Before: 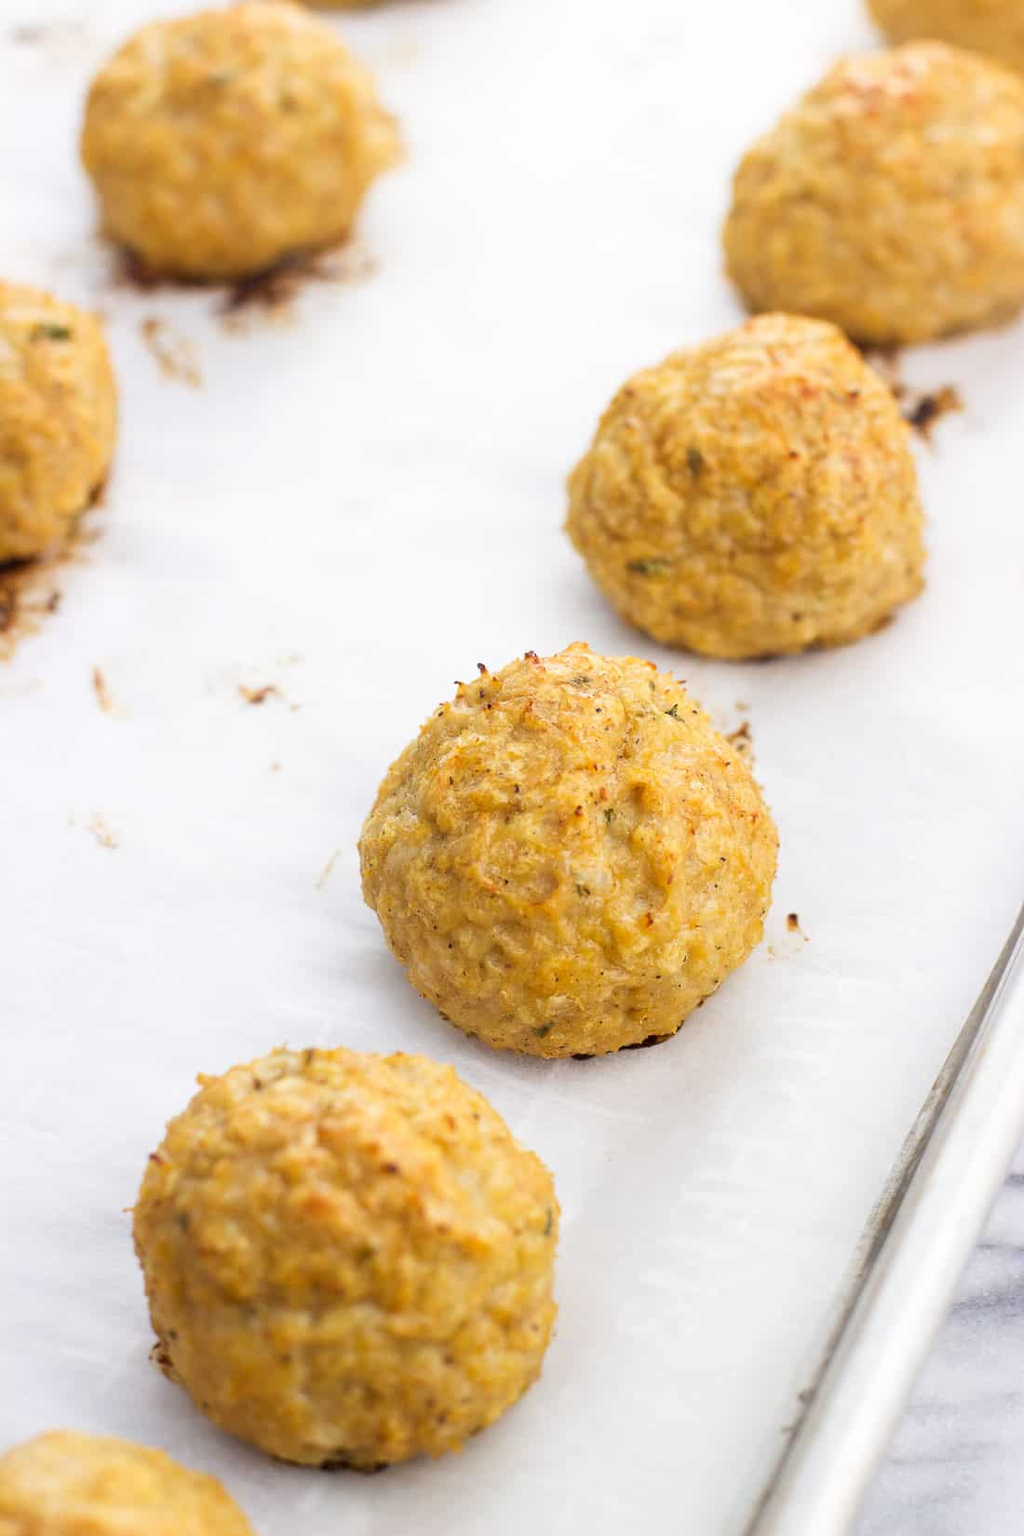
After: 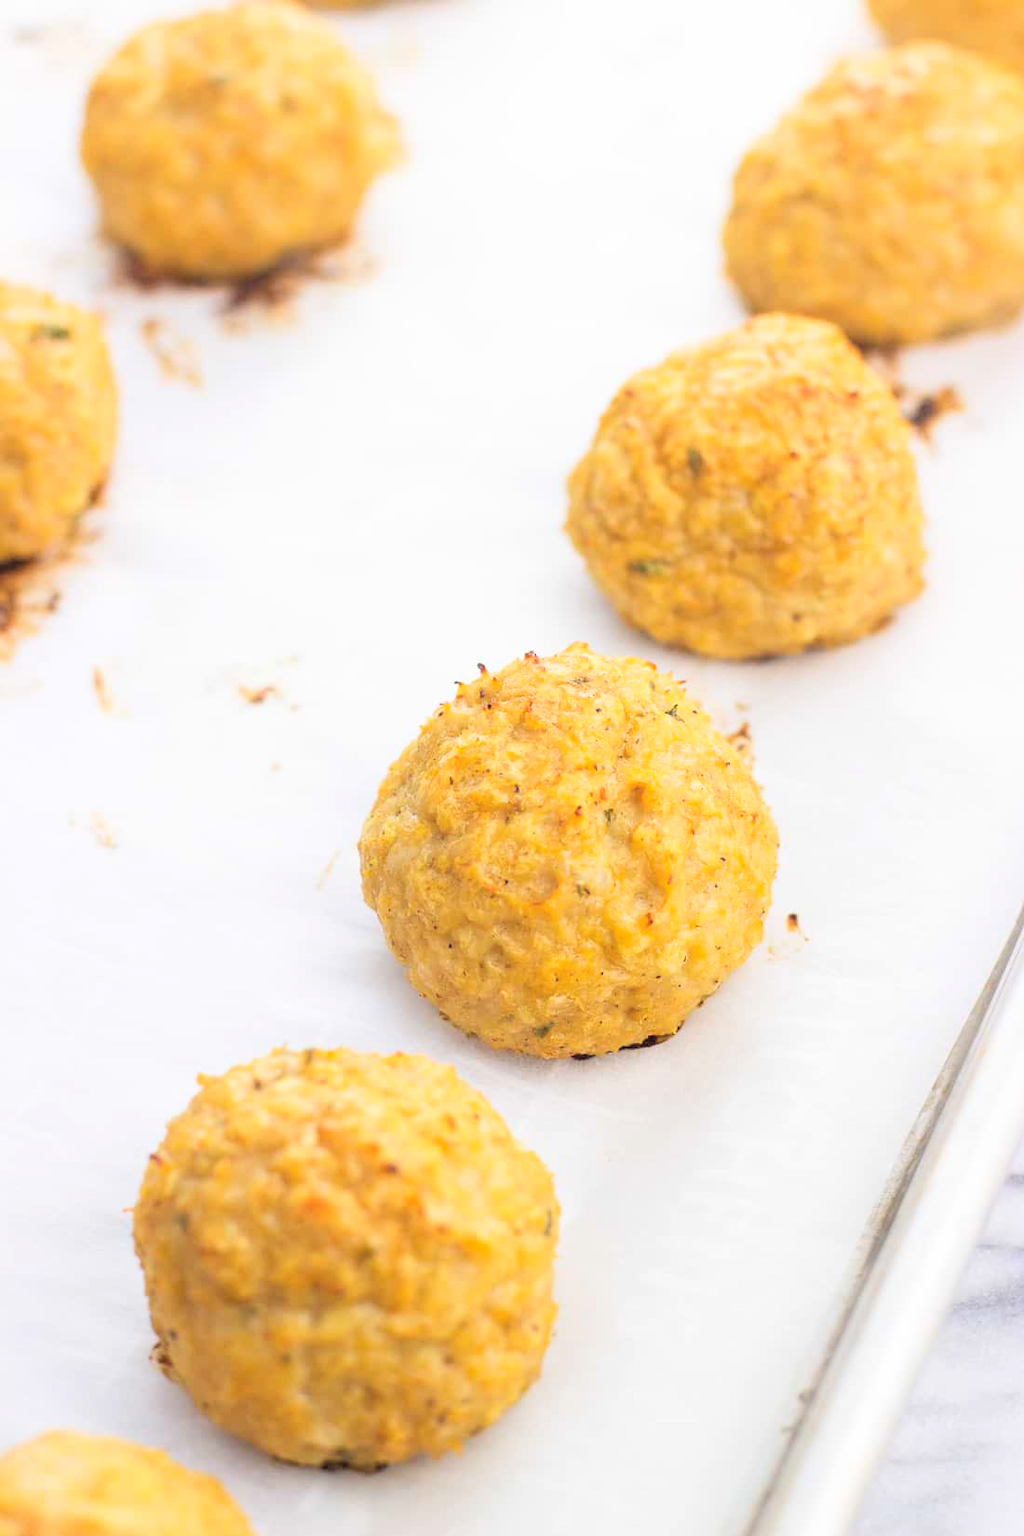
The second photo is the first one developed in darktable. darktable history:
contrast brightness saturation: contrast 0.099, brightness 0.304, saturation 0.145
